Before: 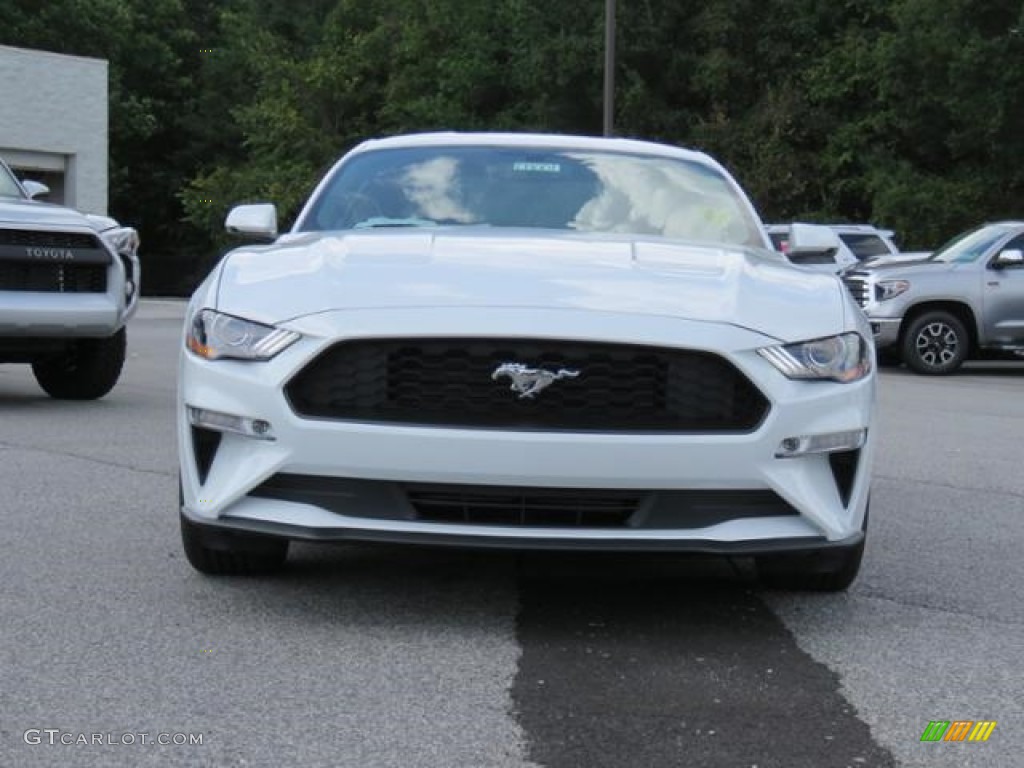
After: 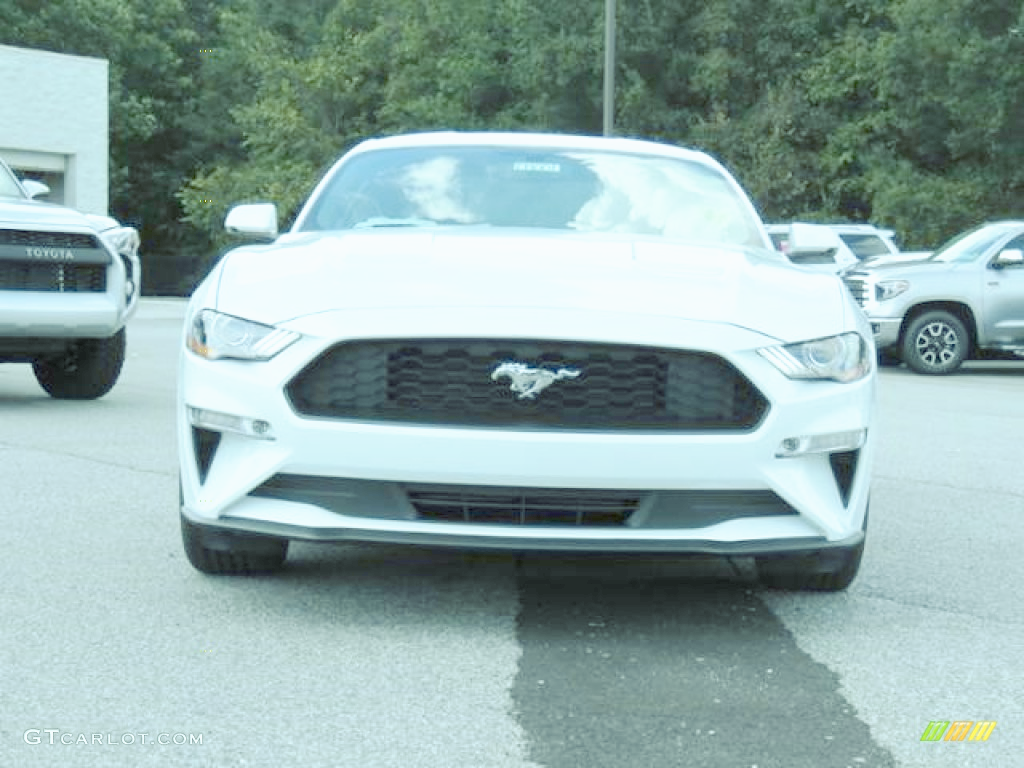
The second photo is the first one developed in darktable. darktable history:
tone curve: curves: ch0 [(0, 0) (0.003, 0.002) (0.011, 0.006) (0.025, 0.014) (0.044, 0.025) (0.069, 0.039) (0.1, 0.056) (0.136, 0.086) (0.177, 0.129) (0.224, 0.183) (0.277, 0.247) (0.335, 0.318) (0.399, 0.395) (0.468, 0.48) (0.543, 0.571) (0.623, 0.668) (0.709, 0.773) (0.801, 0.873) (0.898, 0.978) (1, 1)], preserve colors none
color look up table: target L [88.75, 79.49, 70.22, 64.58, 53.28, 37.92, 198, 92.24, 90.3, 80.45, 77.21, 80.08, 69.63, 69.17, 66.32, 67.28, 60.58, 52.38, 53.86, 50.77, 40.99, 32.59, 85.88, 80.53, 74.85, 56.36, 52.94, 53.18, 53.87, 48.37, 36.24, 28.39, 24.22, 25.65, 20.87, 17.65, 13.76, 11.87, 11.16, 81.63, 81.75, 81.31, 81.29, 81.2, 81.33, 71.95, 64.86, 53.53, 48.06], target a [-7.459, -8.62, -22.85, -46.88, -43.62, -16.36, 0, -0.001, -7.68, 2.492, 1.931, -3.613, 24.86, 14.49, 6.365, -8.334, 25.89, 36.74, 33.84, 33.68, 34.46, 10.05, -7.087, -7.662, -8.146, -0.905, 30.72, 17.56, -4.543, -7.211, 13.63, -1.63, 15.71, 23.69, -0.086, 1.487, 2.067, 2.075, 2.578, -8.616, -12.65, -9.633, -8.264, -10.99, -9.385, -32.11, -26.72, -18, -10.96], target b [-1.29, 0.169, 57.87, 32.63, 34.81, 22.01, 0.001, 0.005, -1.771, 73.17, 70.37, -0.786, 60.73, 64.09, 13.69, 1.127, 55.3, 27.68, -6.292, 17.38, 26.86, 12.93, -1.492, -1.145, 0.306, -27.13, -17.64, -34.06, -53.23, -1.349, -58.57, -4.961, -22.85, -58.74, -3.164, -5.308, -5.255, -3.384, -3.868, -1.503, -4.23, -3.173, -3.273, -2.686, -6.059, -1.133, -29.79, -31.89, -27.73], num patches 49
